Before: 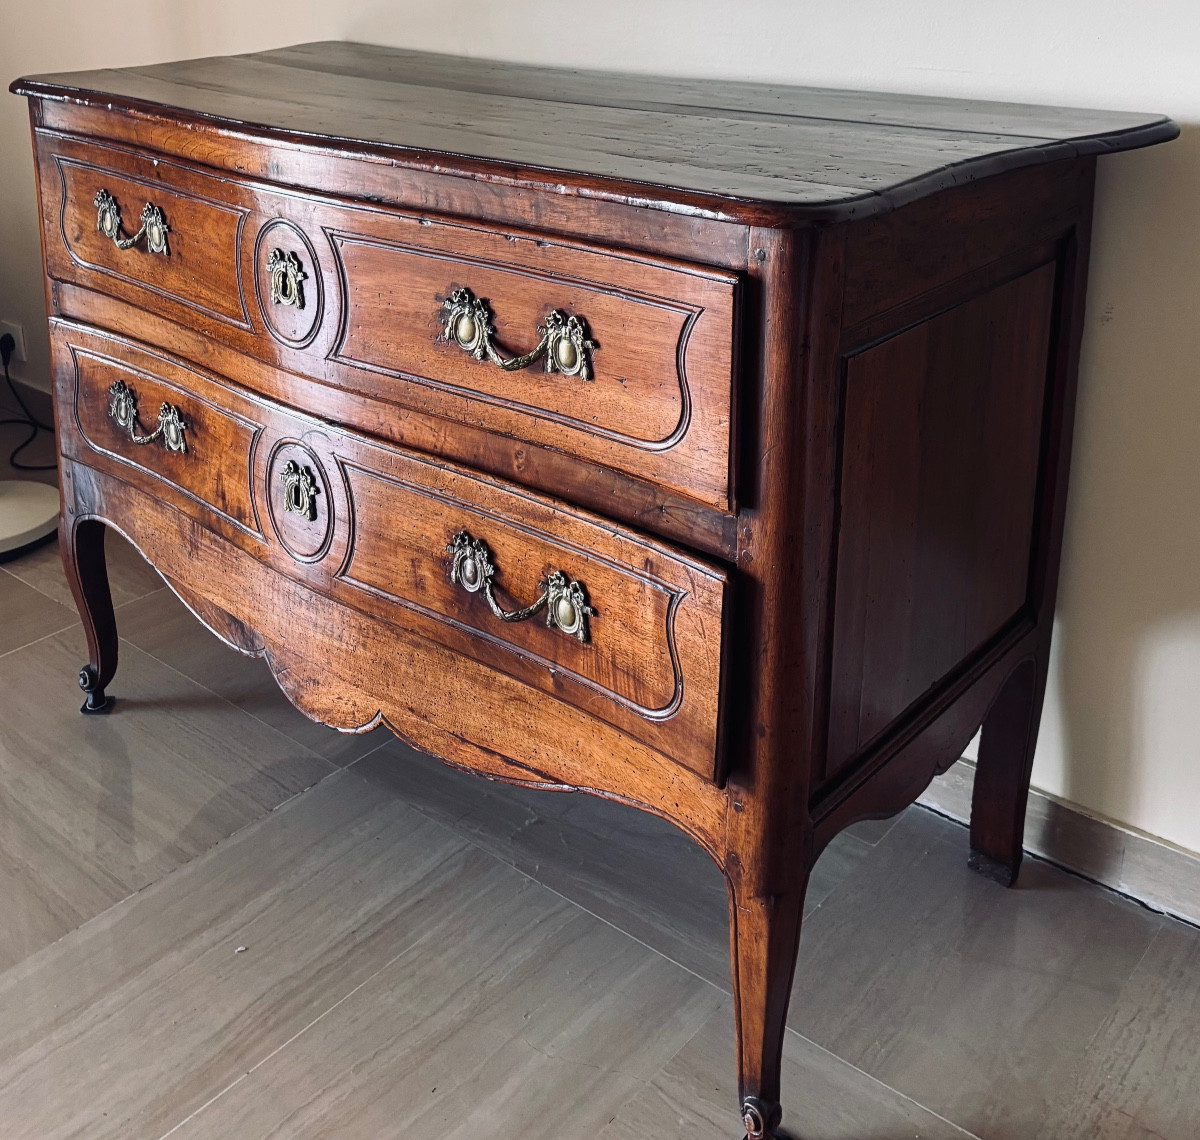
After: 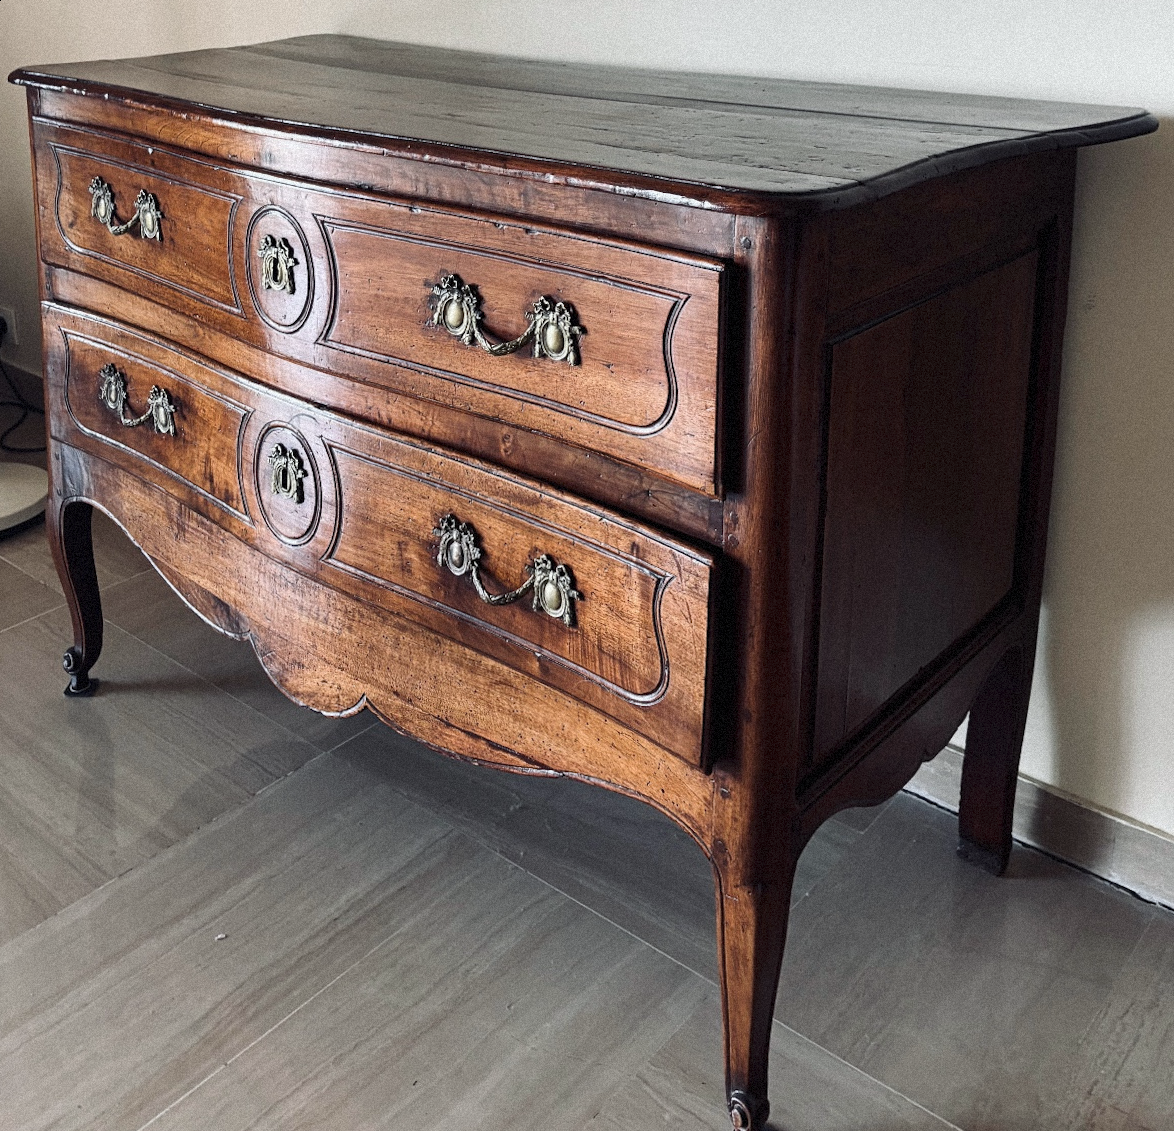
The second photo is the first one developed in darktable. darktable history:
white balance: red 0.978, blue 0.999
rotate and perspective: rotation 0.226°, lens shift (vertical) -0.042, crop left 0.023, crop right 0.982, crop top 0.006, crop bottom 0.994
grain: mid-tones bias 0%
contrast brightness saturation: contrast 0.11, saturation -0.17
